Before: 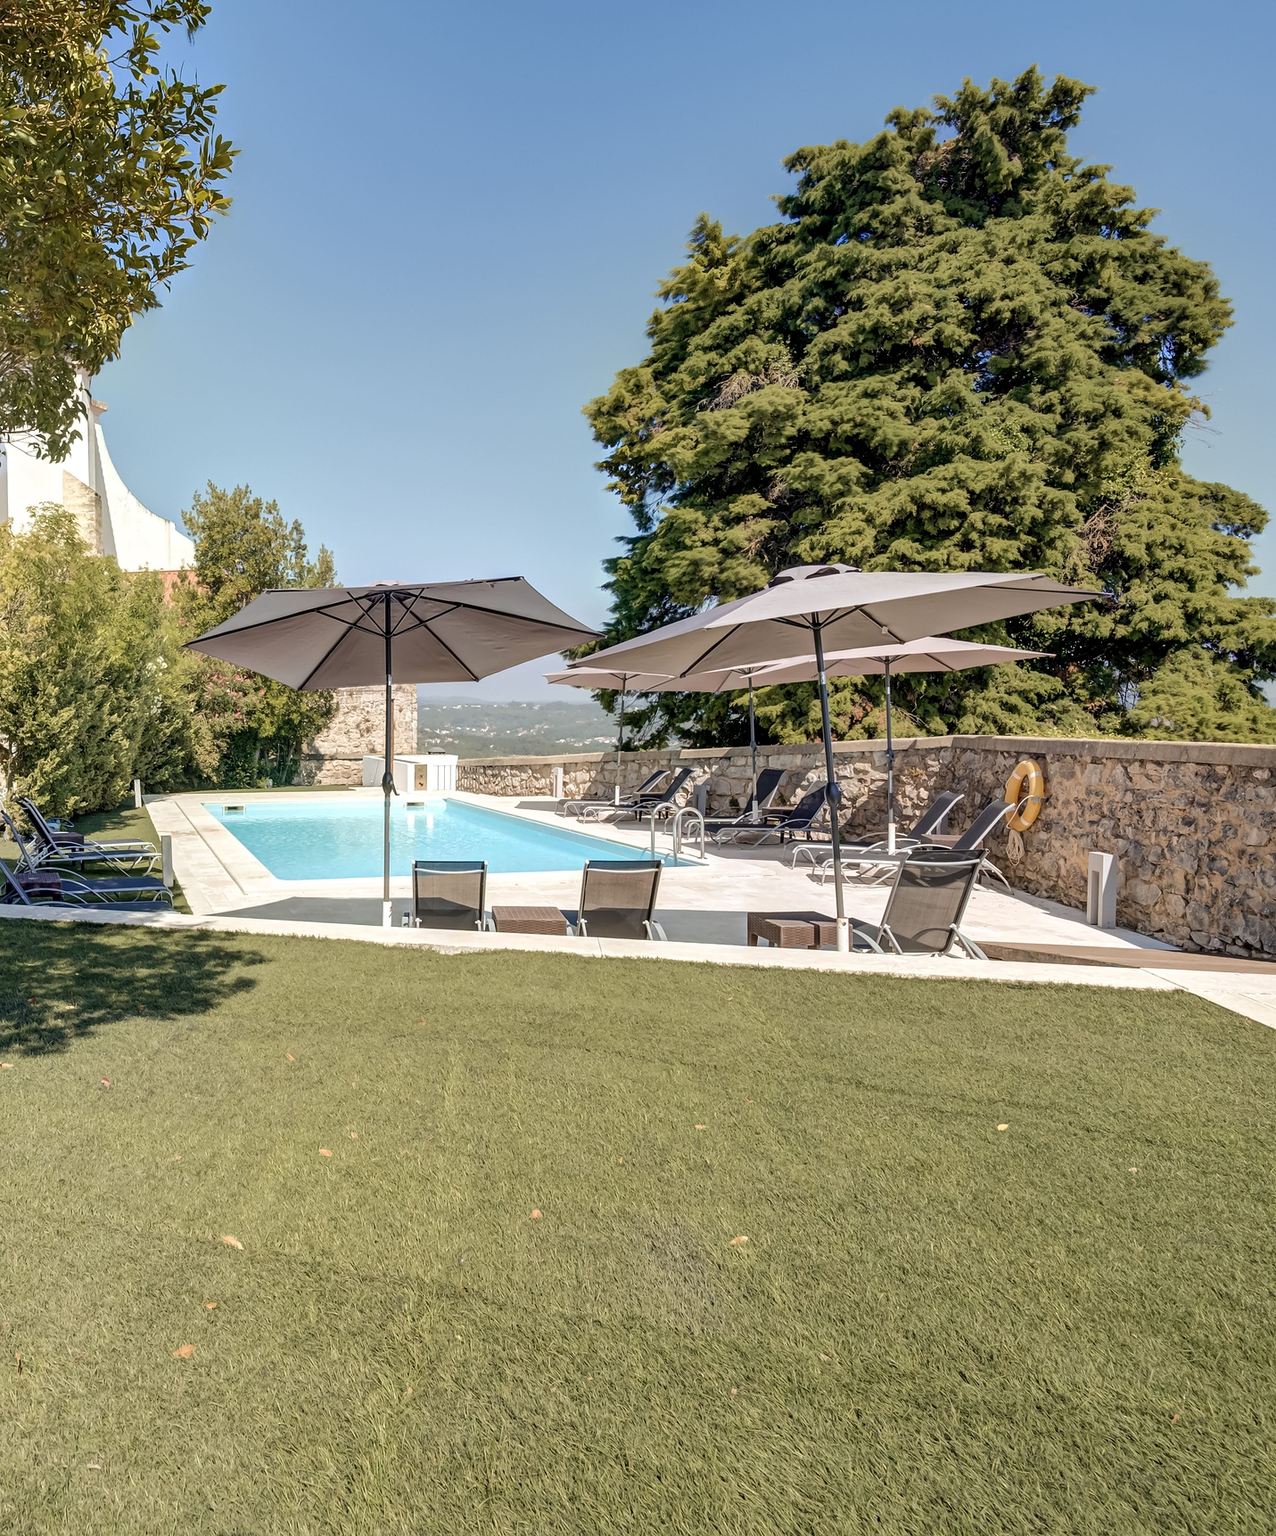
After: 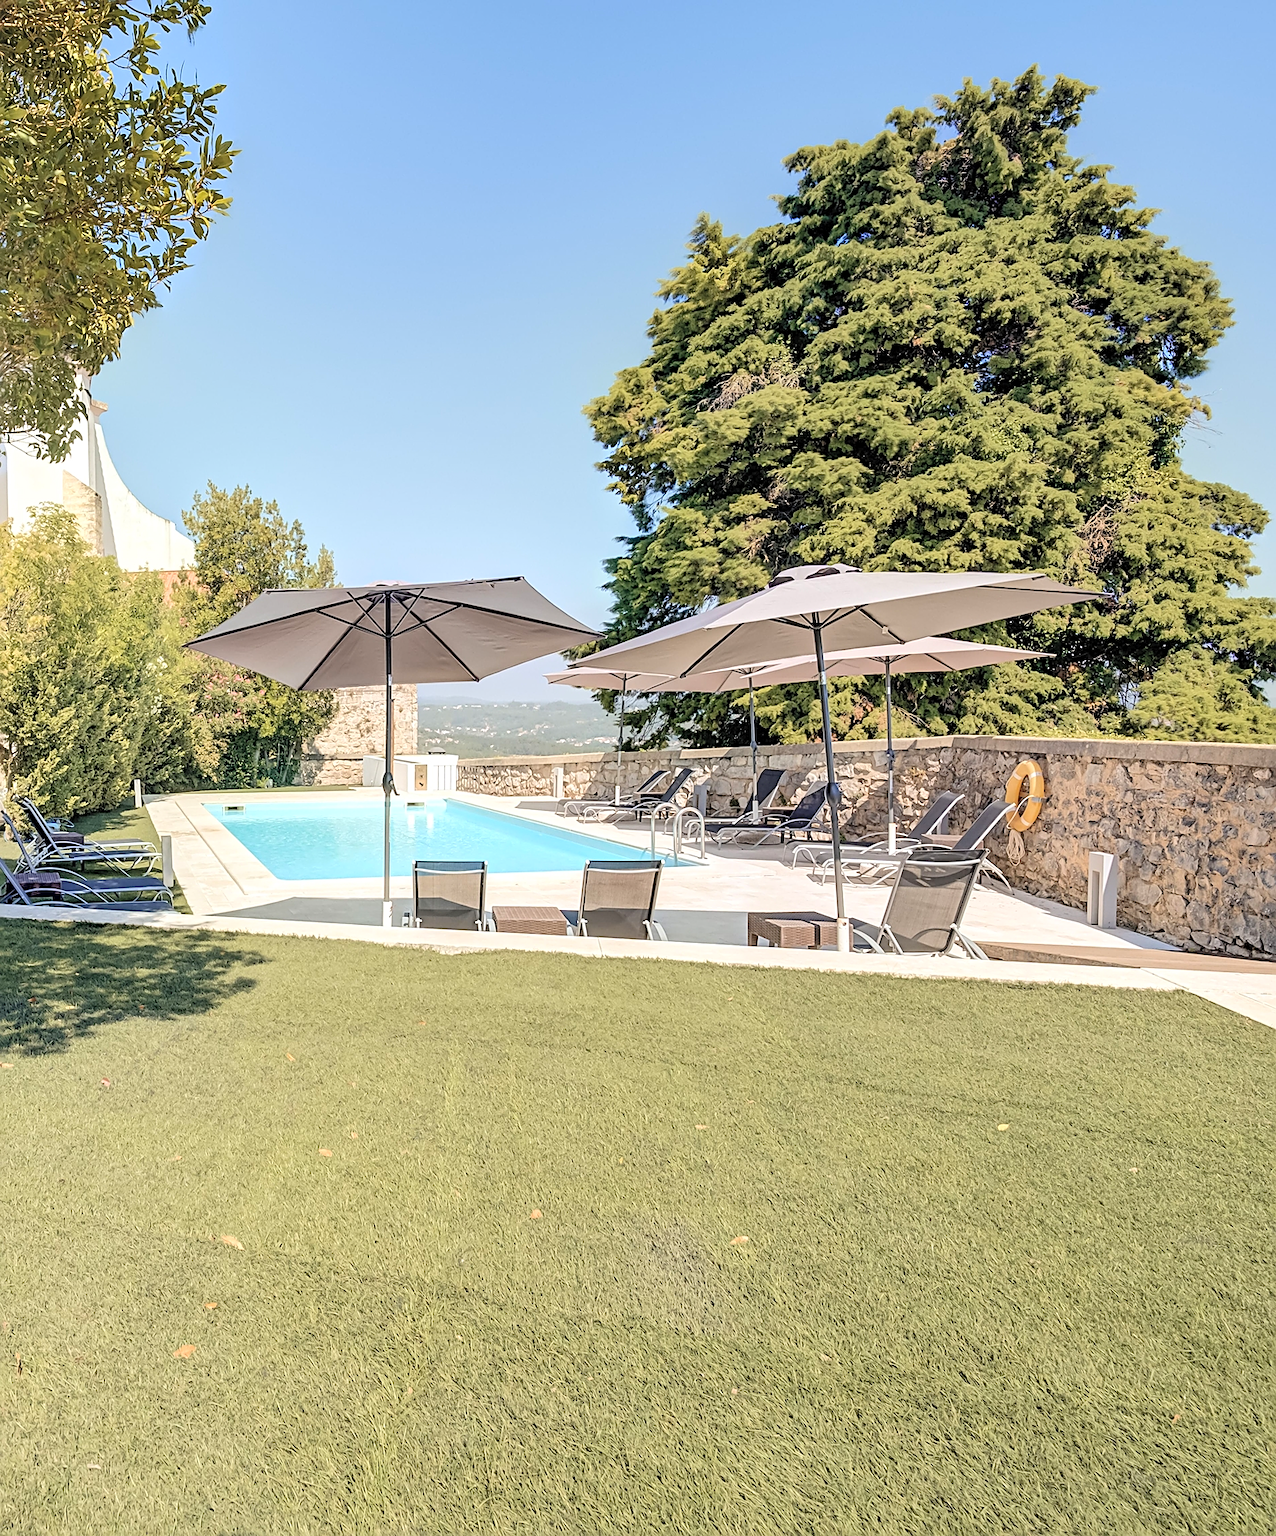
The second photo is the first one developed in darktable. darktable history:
sharpen: on, module defaults
contrast brightness saturation: contrast 0.105, brightness 0.298, saturation 0.147
